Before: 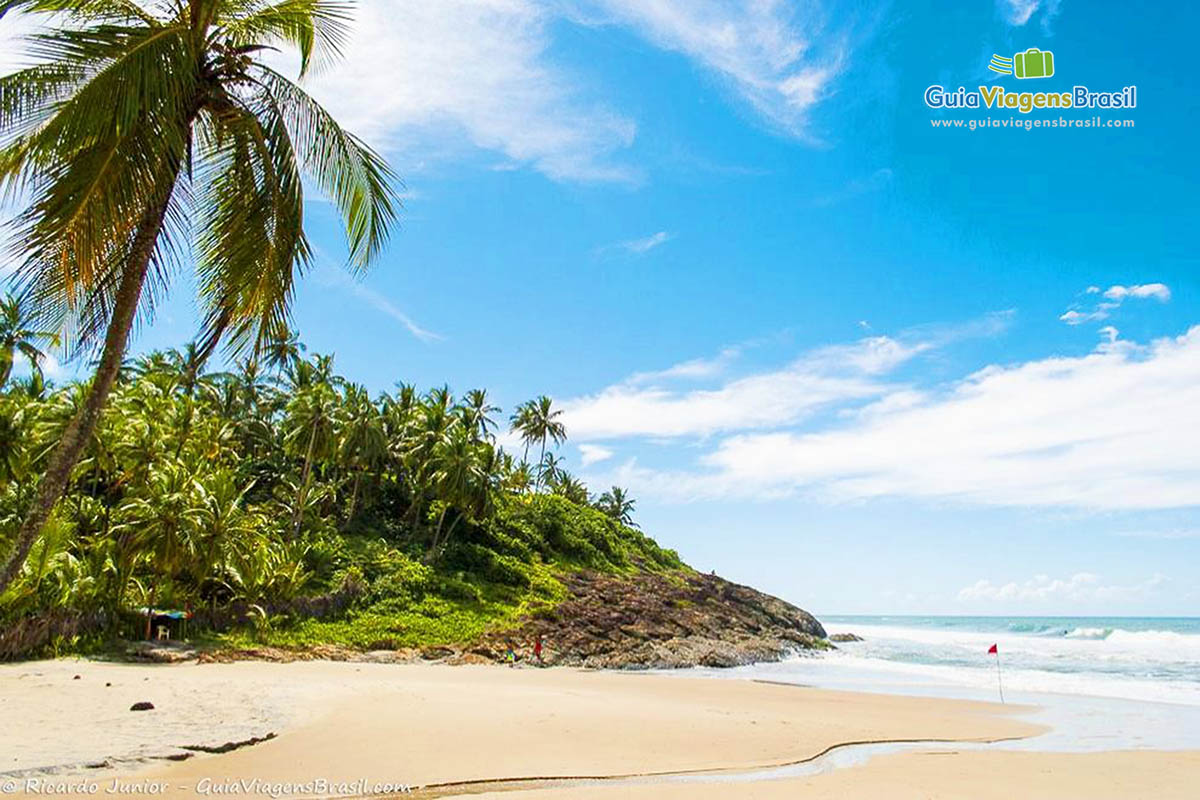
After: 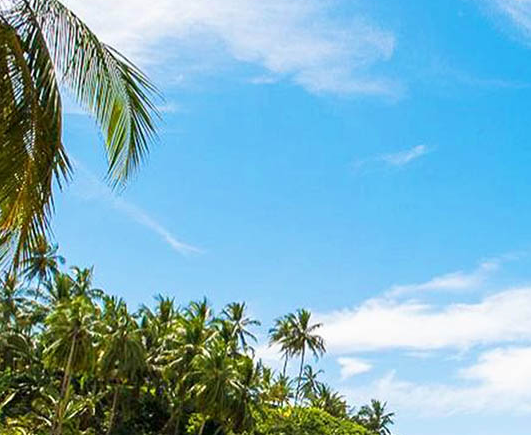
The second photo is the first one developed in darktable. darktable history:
crop: left 20.149%, top 10.909%, right 35.58%, bottom 34.561%
